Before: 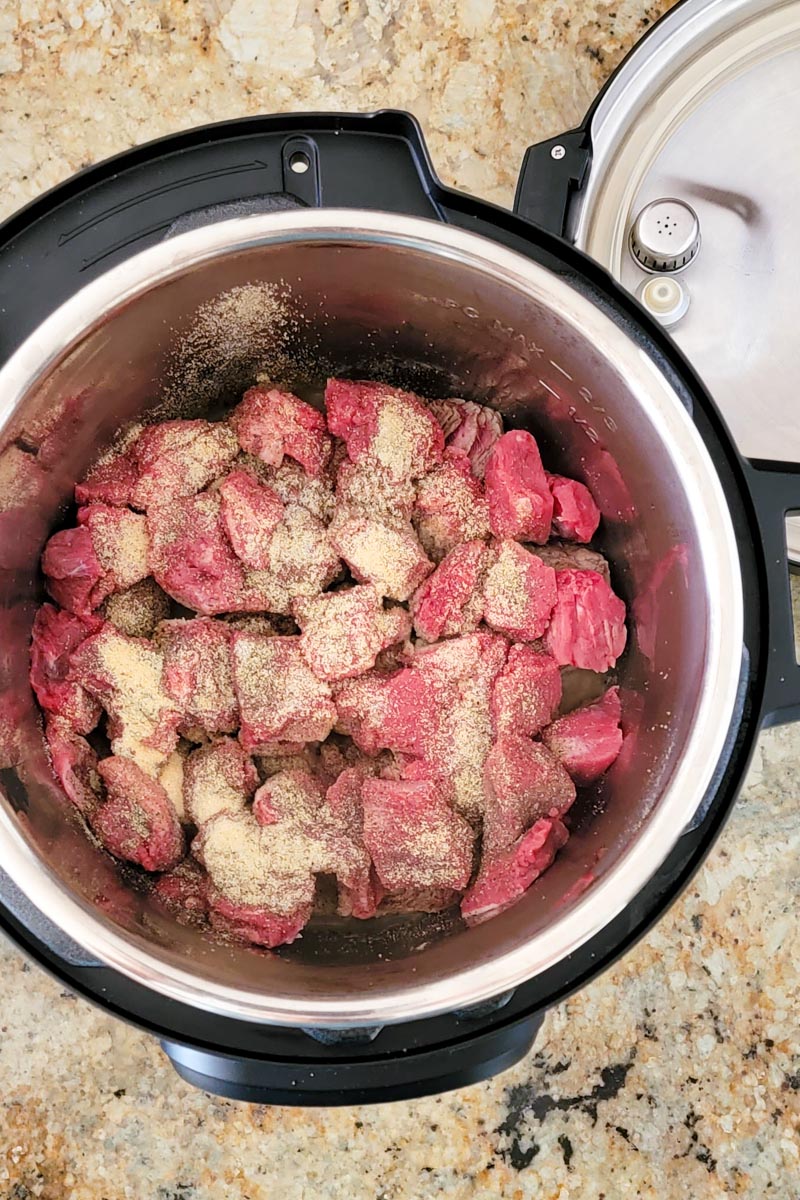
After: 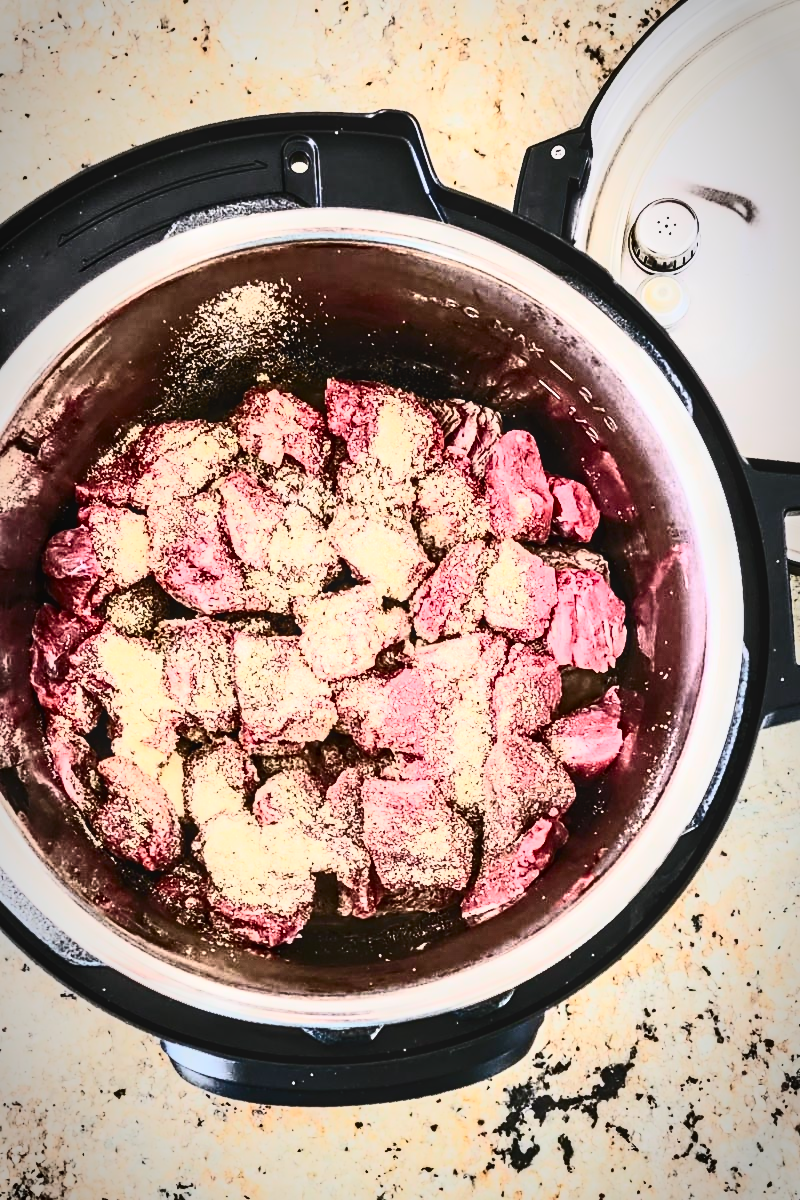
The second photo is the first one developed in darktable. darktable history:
tone equalizer: -8 EV -0.417 EV, -7 EV -0.389 EV, -6 EV -0.333 EV, -5 EV -0.222 EV, -3 EV 0.222 EV, -2 EV 0.333 EV, -1 EV 0.389 EV, +0 EV 0.417 EV, edges refinement/feathering 500, mask exposure compensation -1.57 EV, preserve details no
white balance: emerald 1
vignetting: automatic ratio true
exposure: exposure 0.02 EV, compensate highlight preservation false
contrast brightness saturation: contrast 0.93, brightness 0.2
local contrast: on, module defaults
contrast equalizer: y [[0.5, 0.501, 0.525, 0.597, 0.58, 0.514], [0.5 ×6], [0.5 ×6], [0 ×6], [0 ×6]]
